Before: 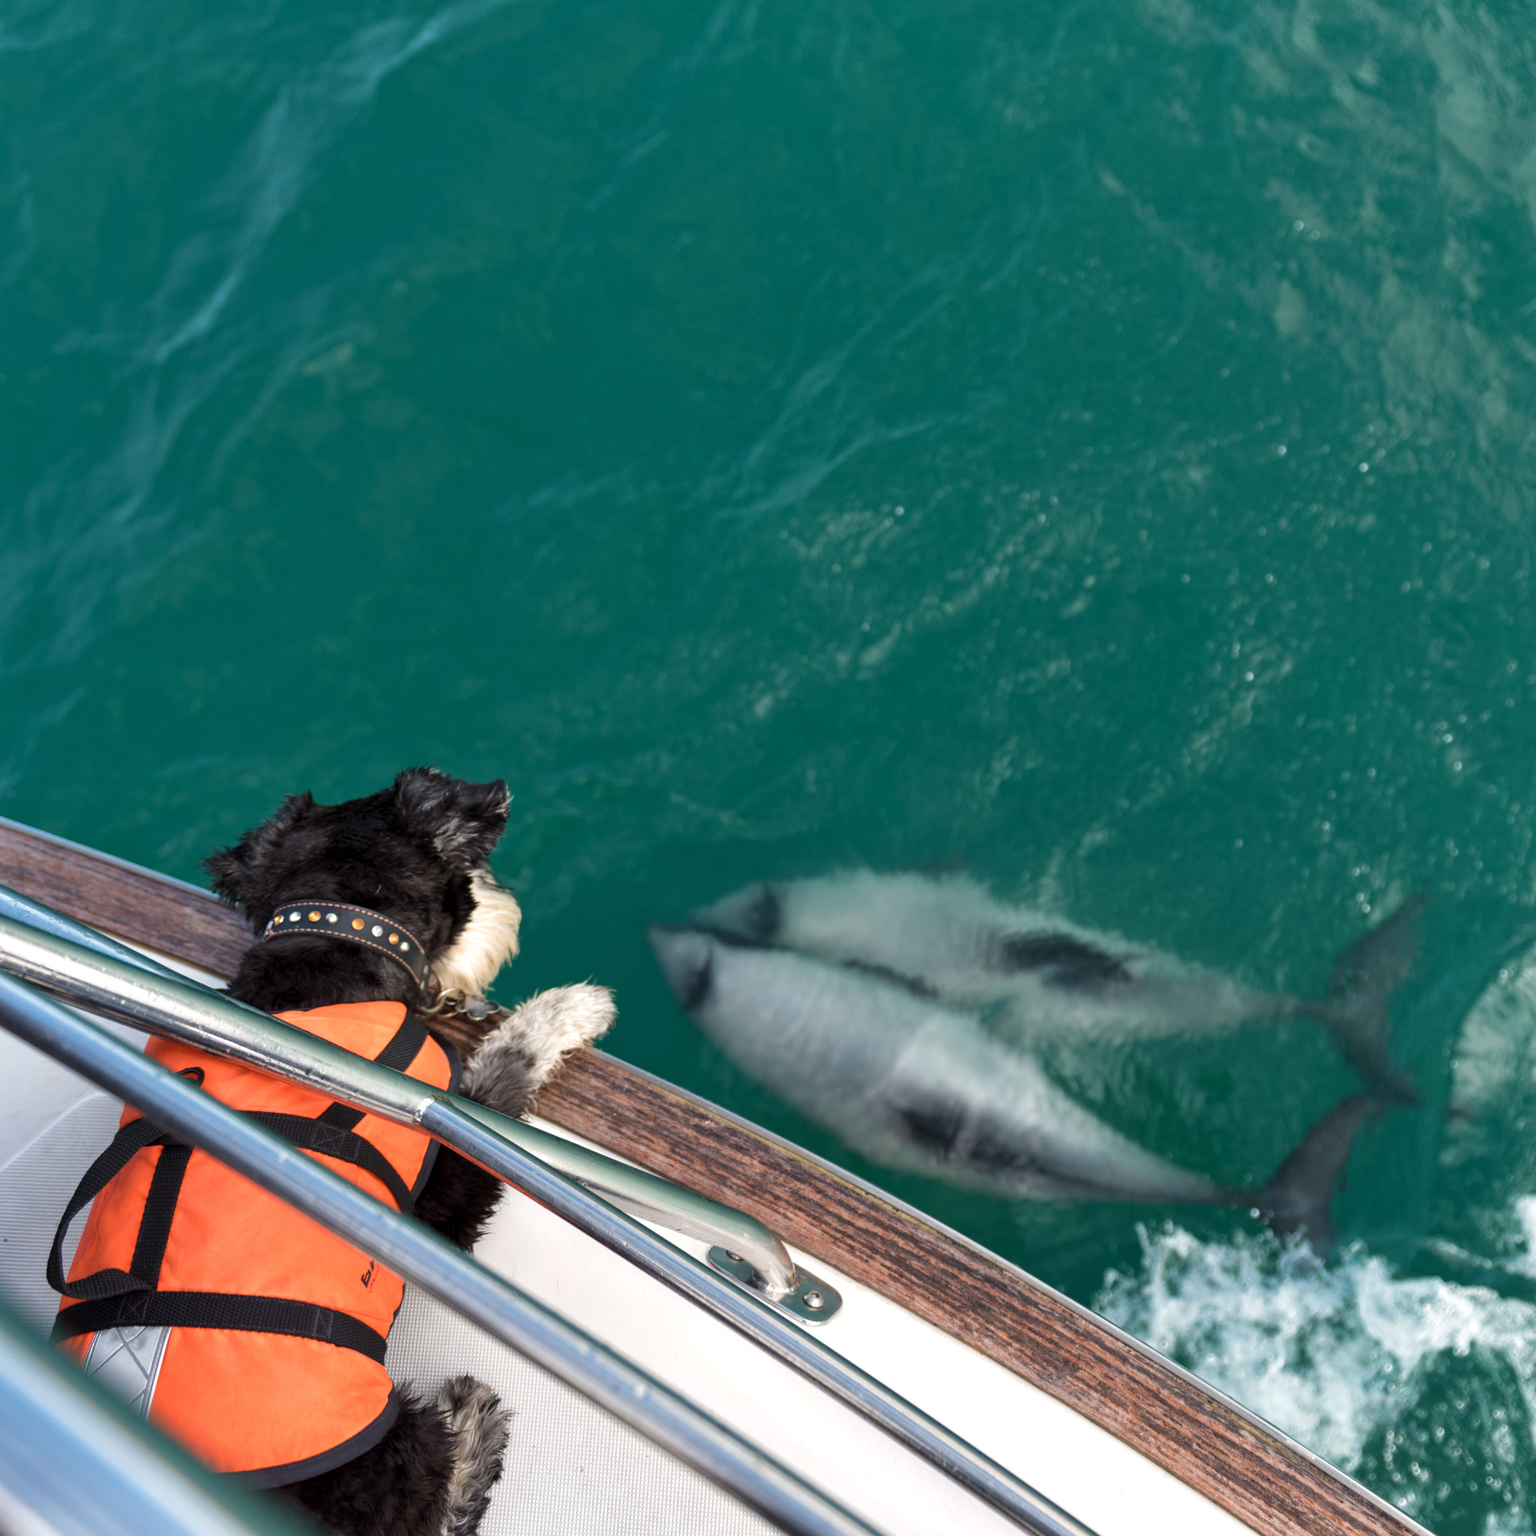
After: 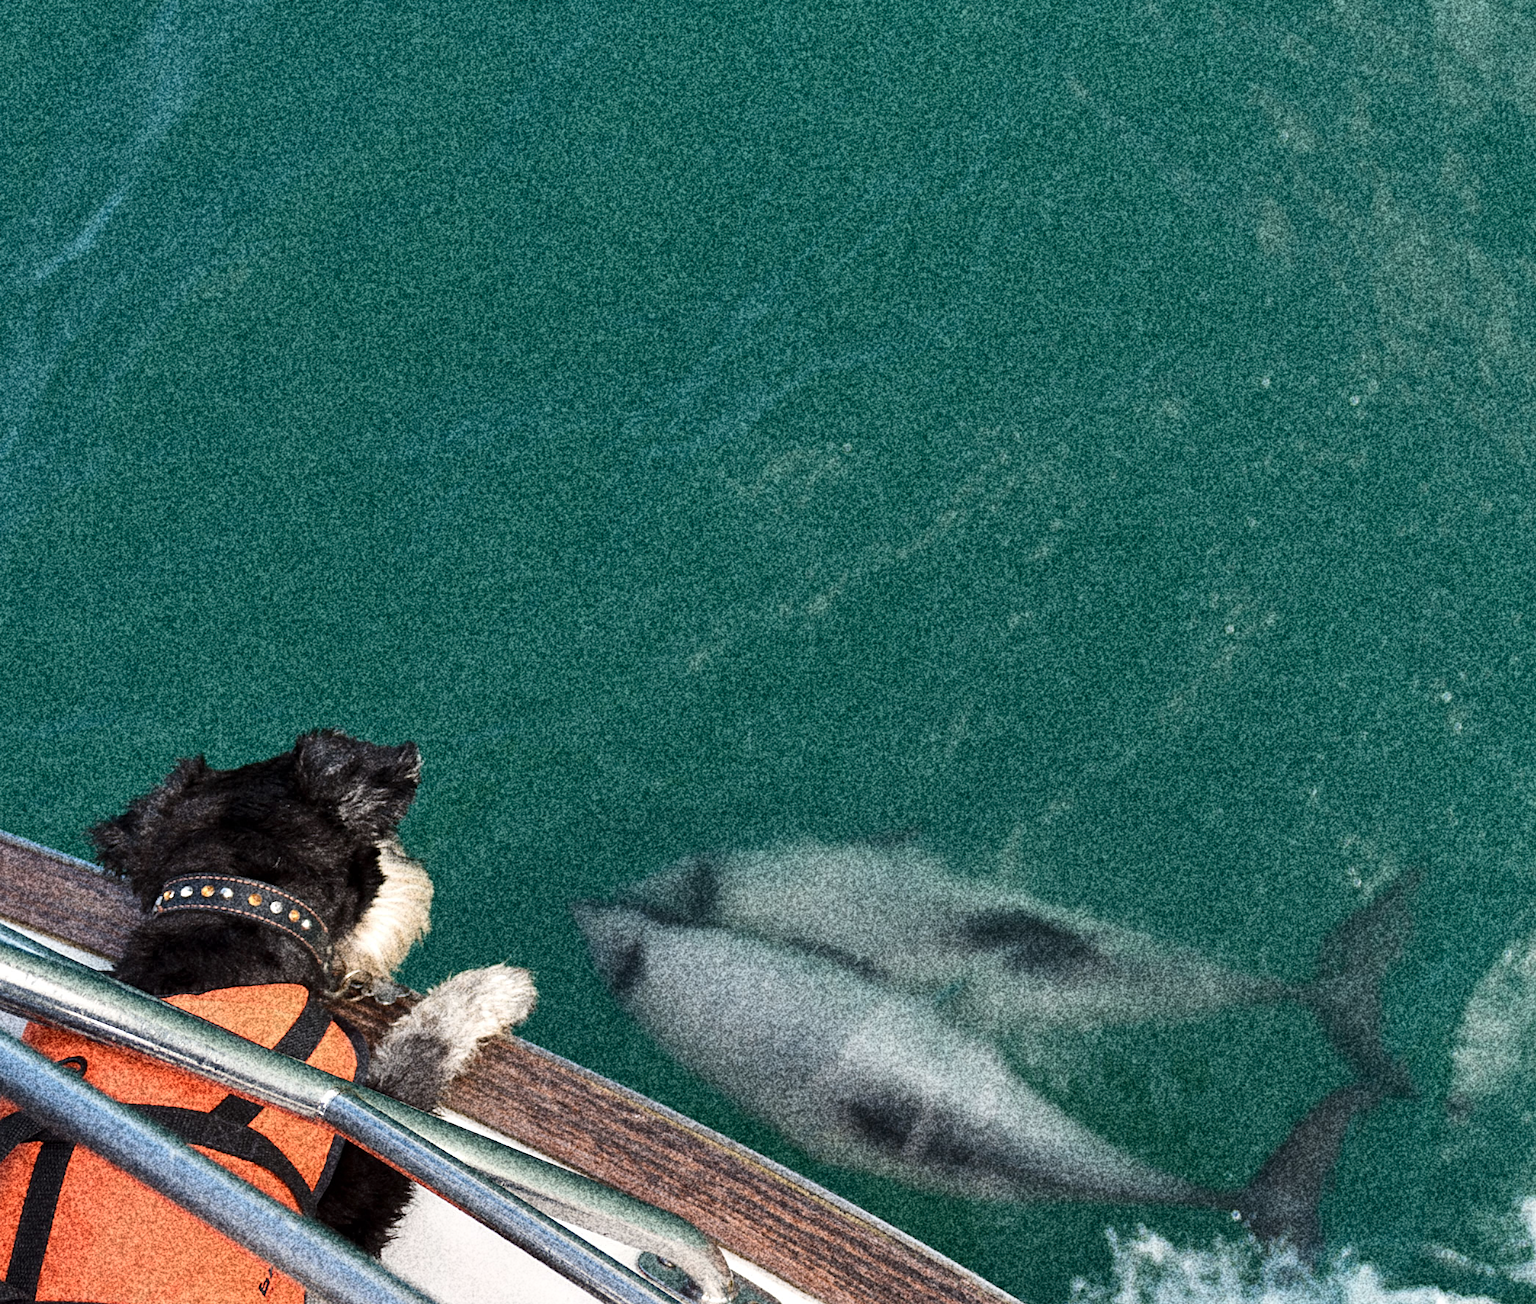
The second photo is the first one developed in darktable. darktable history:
crop: left 8.155%, top 6.611%, bottom 15.385%
grain: coarseness 30.02 ISO, strength 100%
sharpen: on, module defaults
contrast brightness saturation: saturation -0.1
